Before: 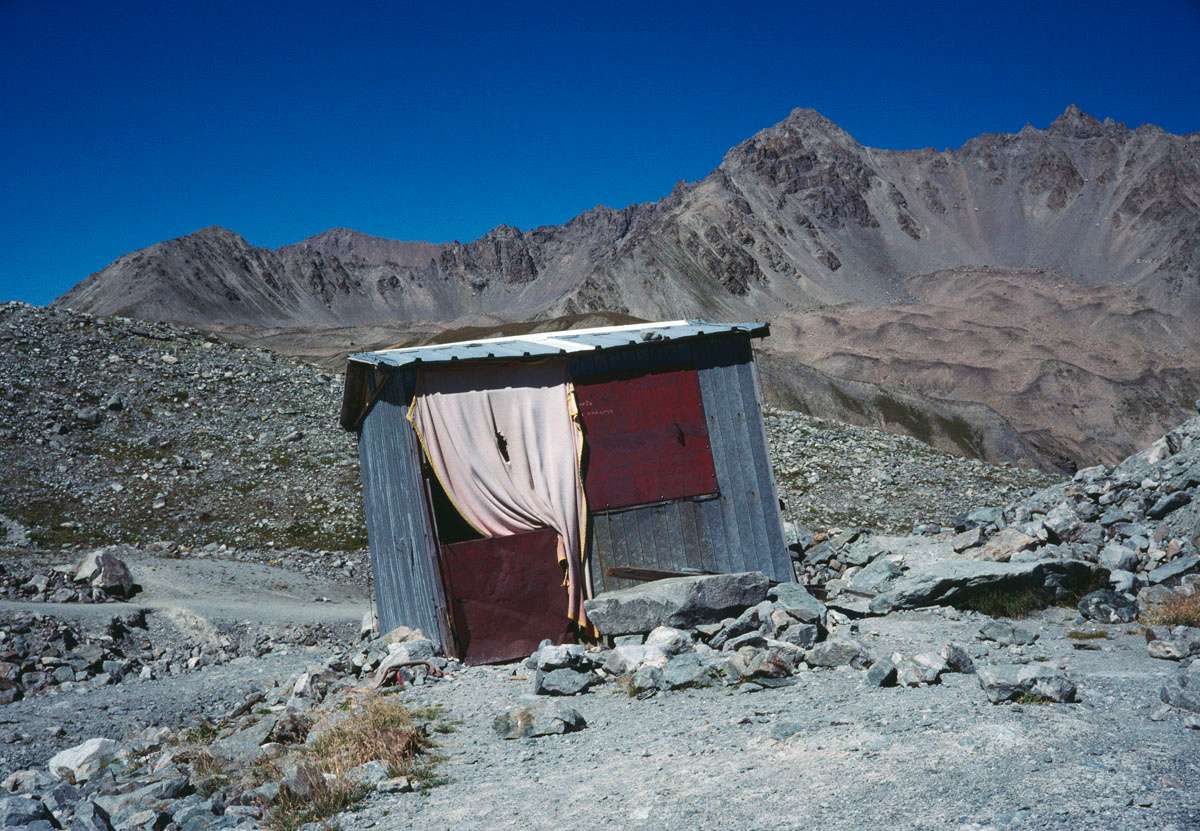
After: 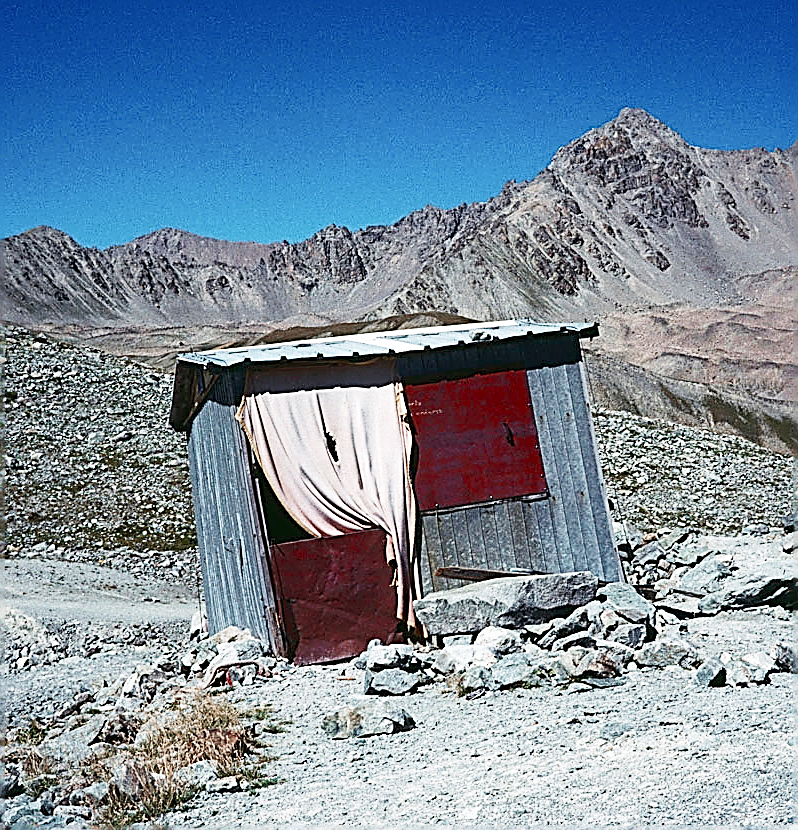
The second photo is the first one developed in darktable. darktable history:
sharpen: amount 1.998
color zones: curves: ch0 [(0, 0.299) (0.25, 0.383) (0.456, 0.352) (0.736, 0.571)]; ch1 [(0, 0.63) (0.151, 0.568) (0.254, 0.416) (0.47, 0.558) (0.732, 0.37) (0.909, 0.492)]; ch2 [(0.004, 0.604) (0.158, 0.443) (0.257, 0.403) (0.761, 0.468)]
crop and rotate: left 14.291%, right 19.195%
base curve: curves: ch0 [(0, 0) (0.005, 0.002) (0.15, 0.3) (0.4, 0.7) (0.75, 0.95) (1, 1)], preserve colors none
